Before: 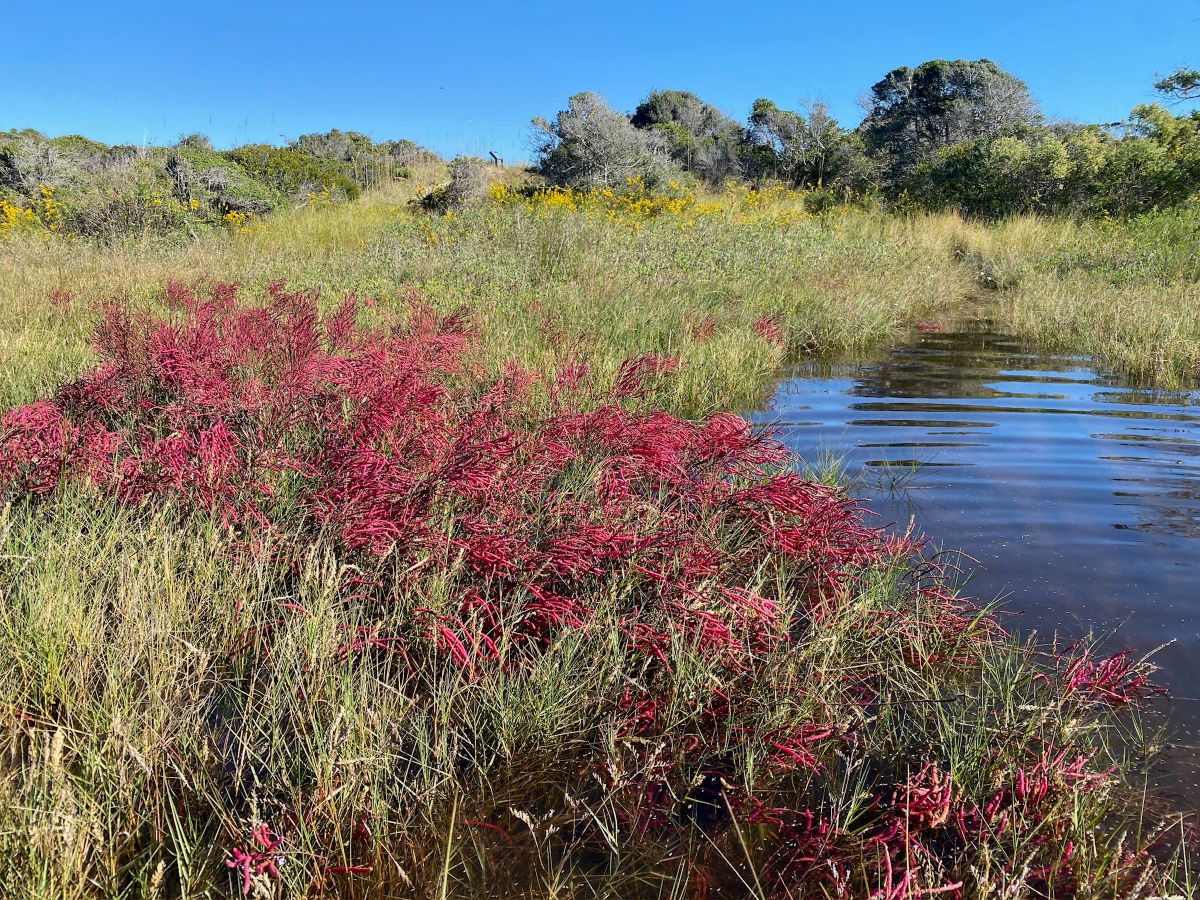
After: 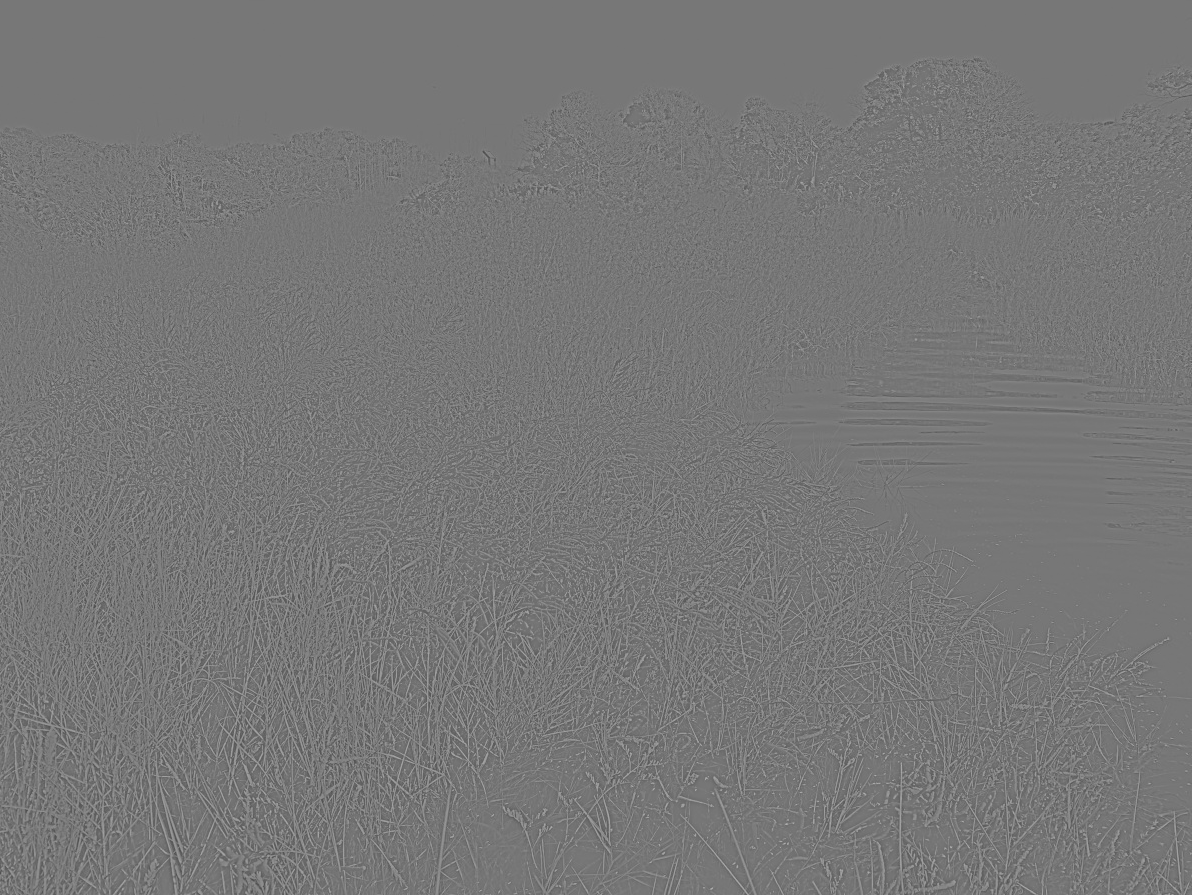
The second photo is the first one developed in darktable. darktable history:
highpass: sharpness 6%, contrast boost 7.63%
crop and rotate: left 0.614%, top 0.179%, bottom 0.309%
